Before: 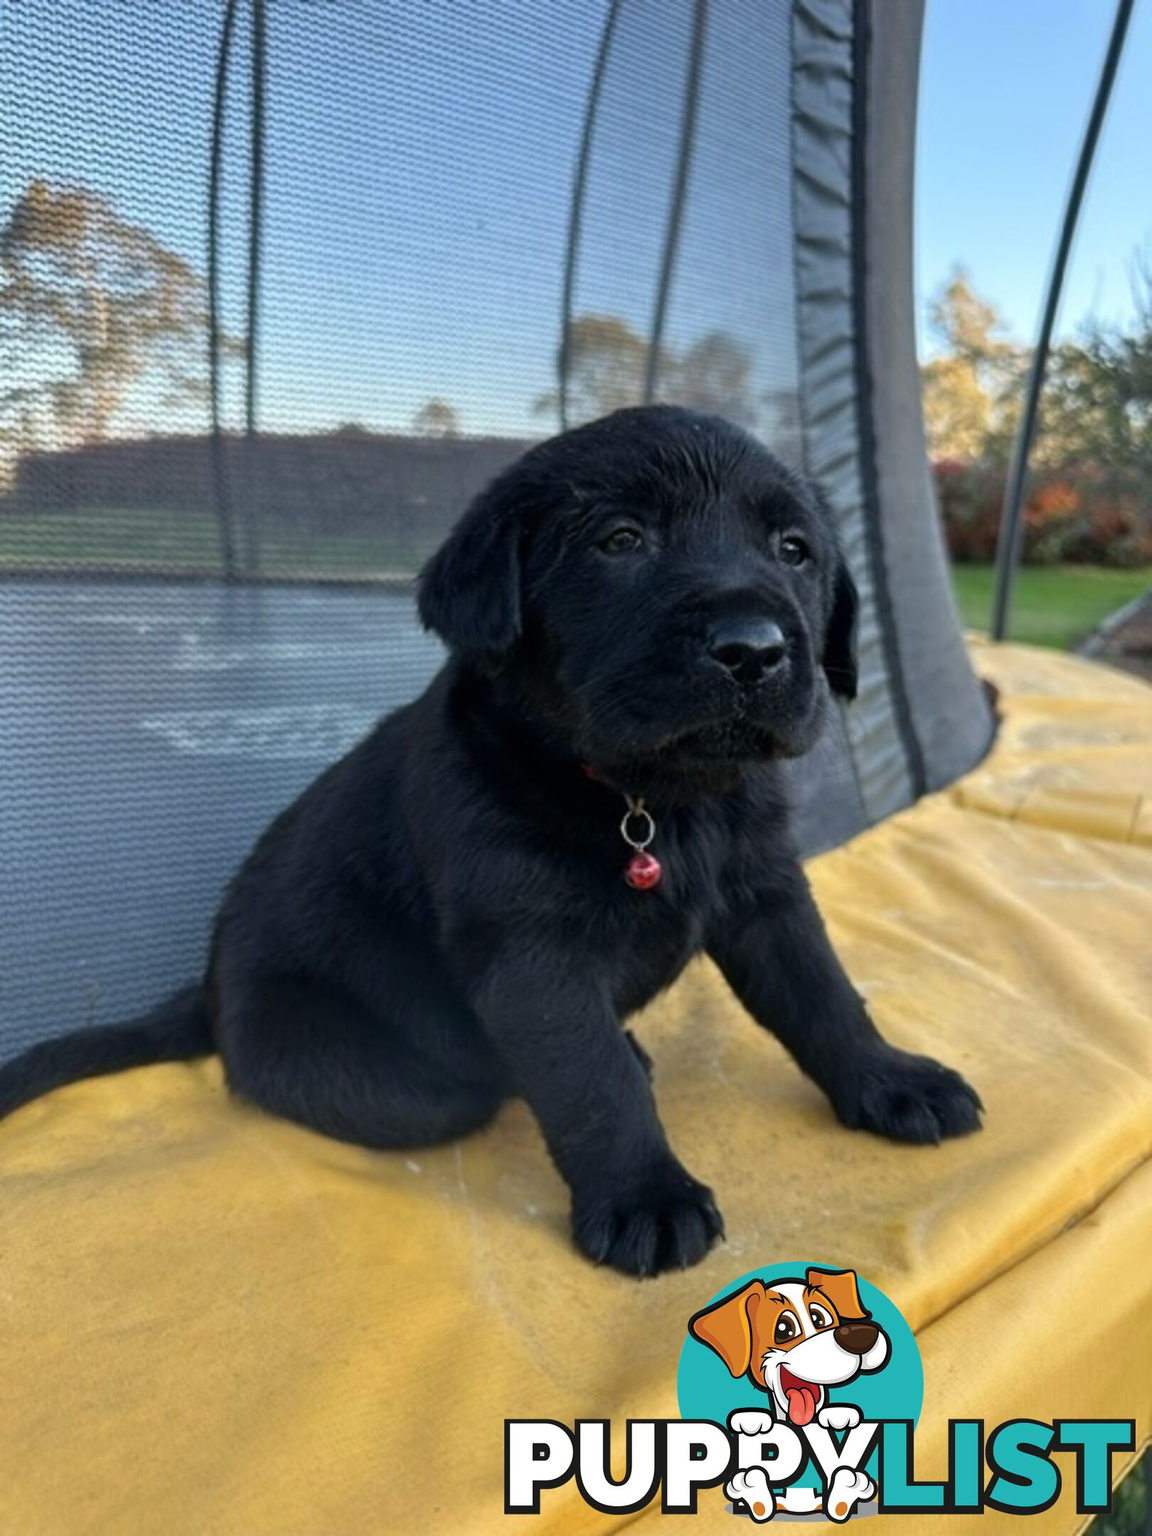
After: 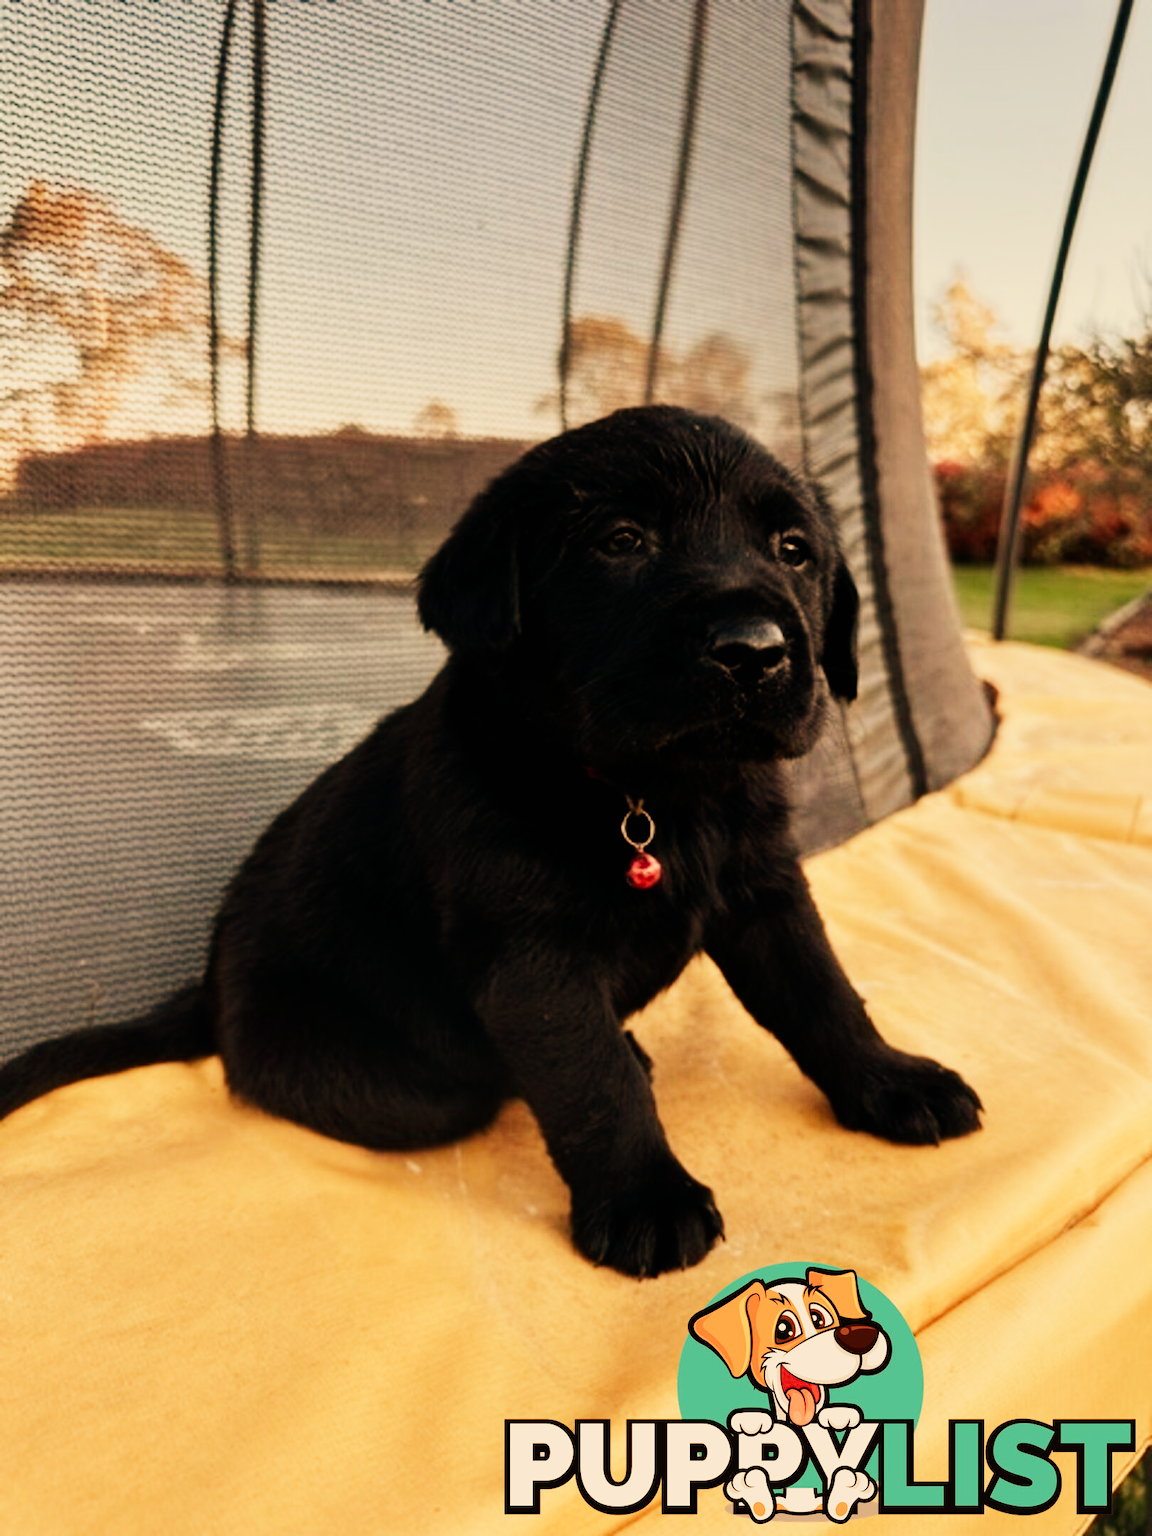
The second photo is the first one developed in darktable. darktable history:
sigmoid: contrast 1.6, skew -0.2, preserve hue 0%, red attenuation 0.1, red rotation 0.035, green attenuation 0.1, green rotation -0.017, blue attenuation 0.15, blue rotation -0.052, base primaries Rec2020
rotate and perspective: automatic cropping original format, crop left 0, crop top 0
white balance: red 1.467, blue 0.684
tone equalizer: -8 EV -0.417 EV, -7 EV -0.389 EV, -6 EV -0.333 EV, -5 EV -0.222 EV, -3 EV 0.222 EV, -2 EV 0.333 EV, -1 EV 0.389 EV, +0 EV 0.417 EV, edges refinement/feathering 500, mask exposure compensation -1.57 EV, preserve details no
